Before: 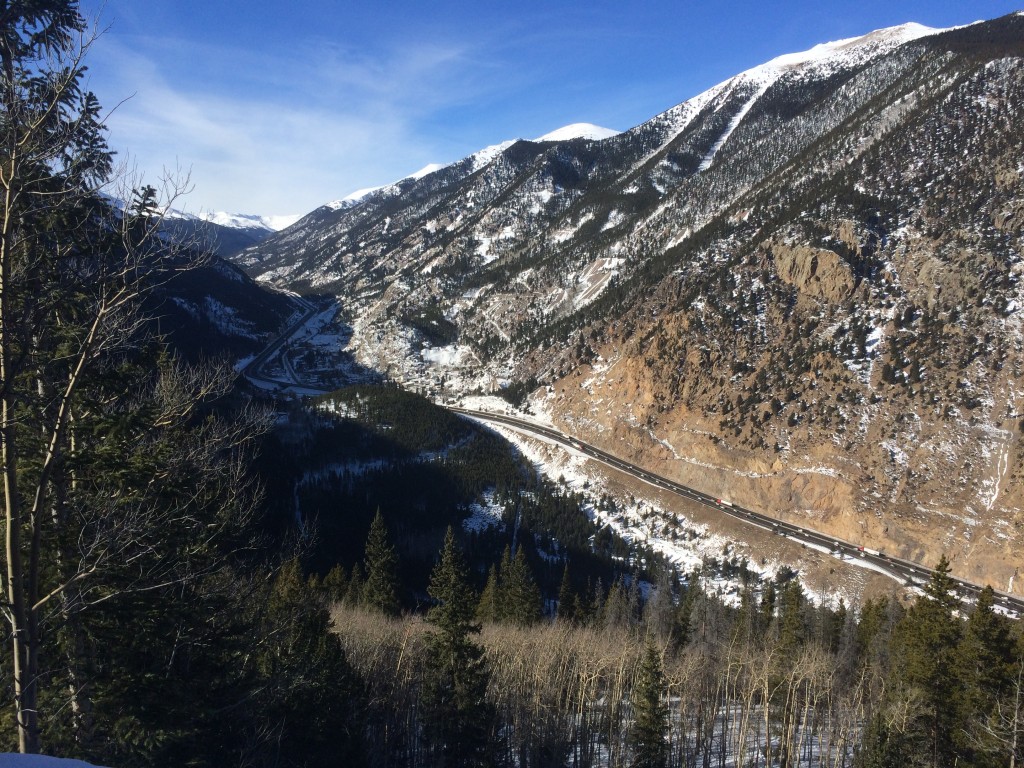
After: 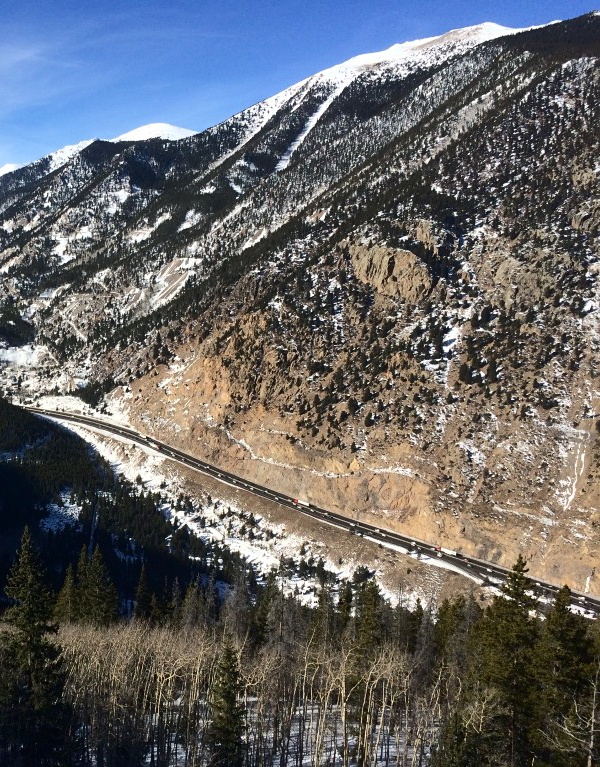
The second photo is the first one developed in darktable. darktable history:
crop: left 41.402%
shadows and highlights: shadows 30
sharpen: amount 0.2
contrast brightness saturation: contrast 0.28
